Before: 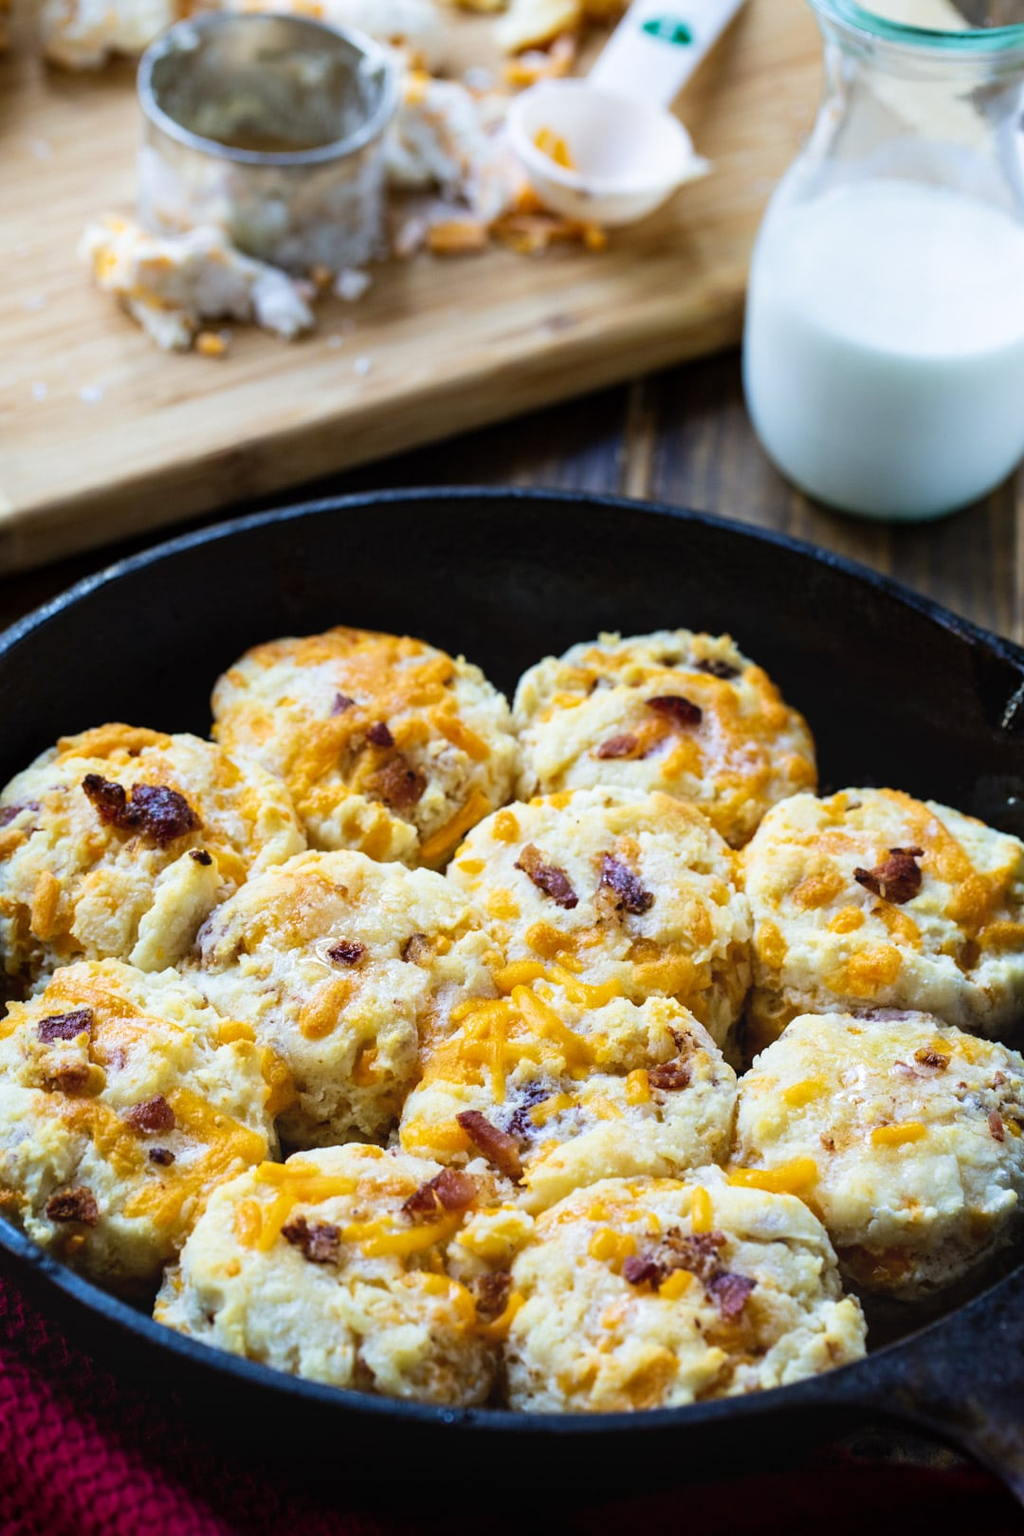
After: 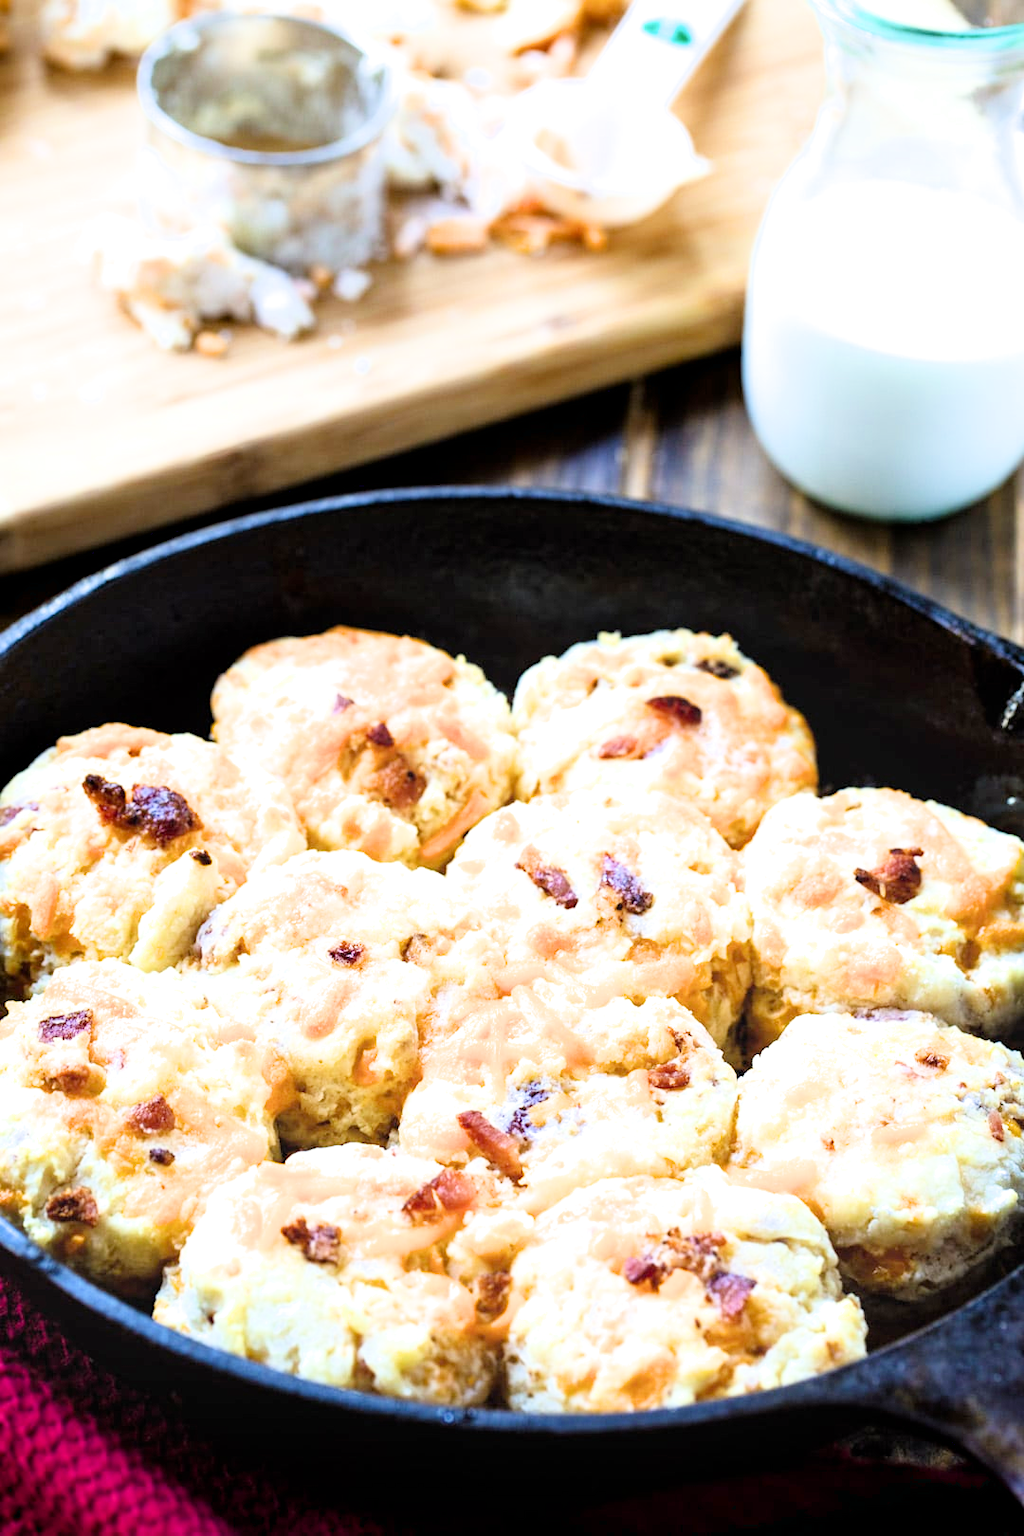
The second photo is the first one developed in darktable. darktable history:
filmic rgb: black relative exposure -7.99 EV, white relative exposure 3.81 EV, hardness 4.35
exposure: black level correction 0.001, exposure 1.859 EV, compensate highlight preservation false
